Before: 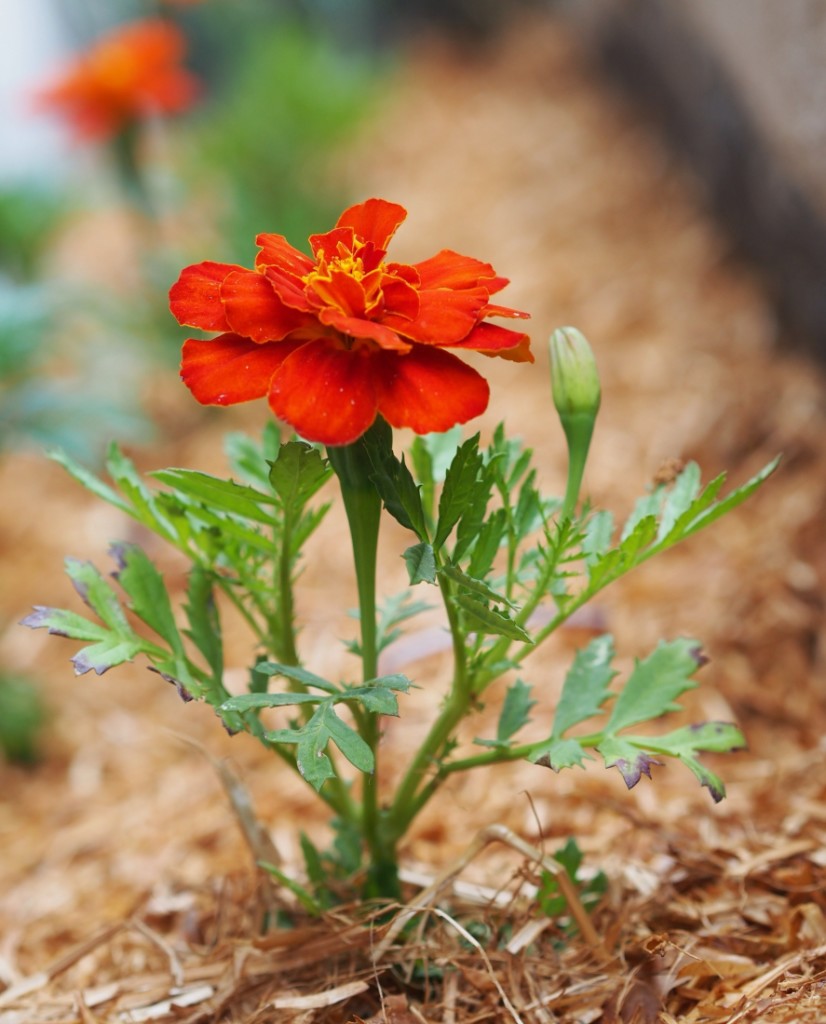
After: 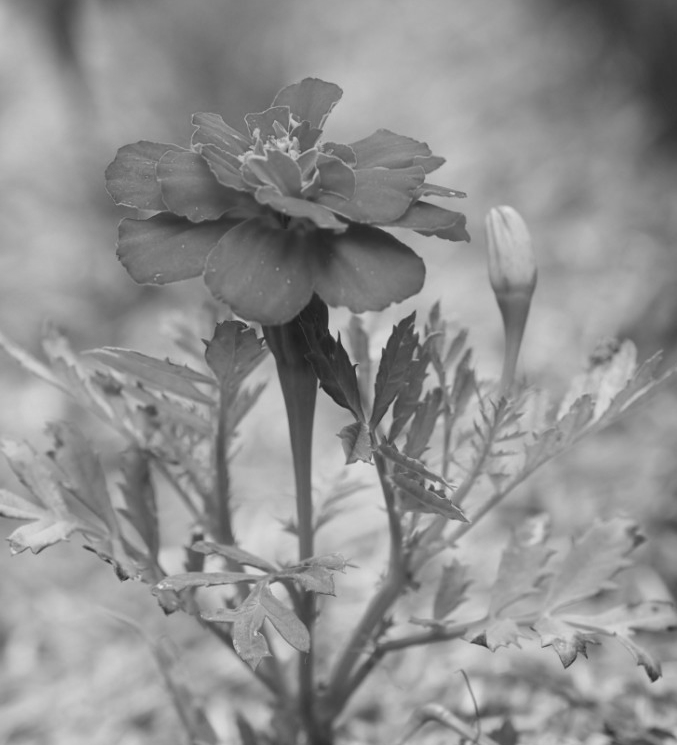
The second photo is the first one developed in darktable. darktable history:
crop: left 7.856%, top 11.836%, right 10.12%, bottom 15.387%
monochrome: on, module defaults
